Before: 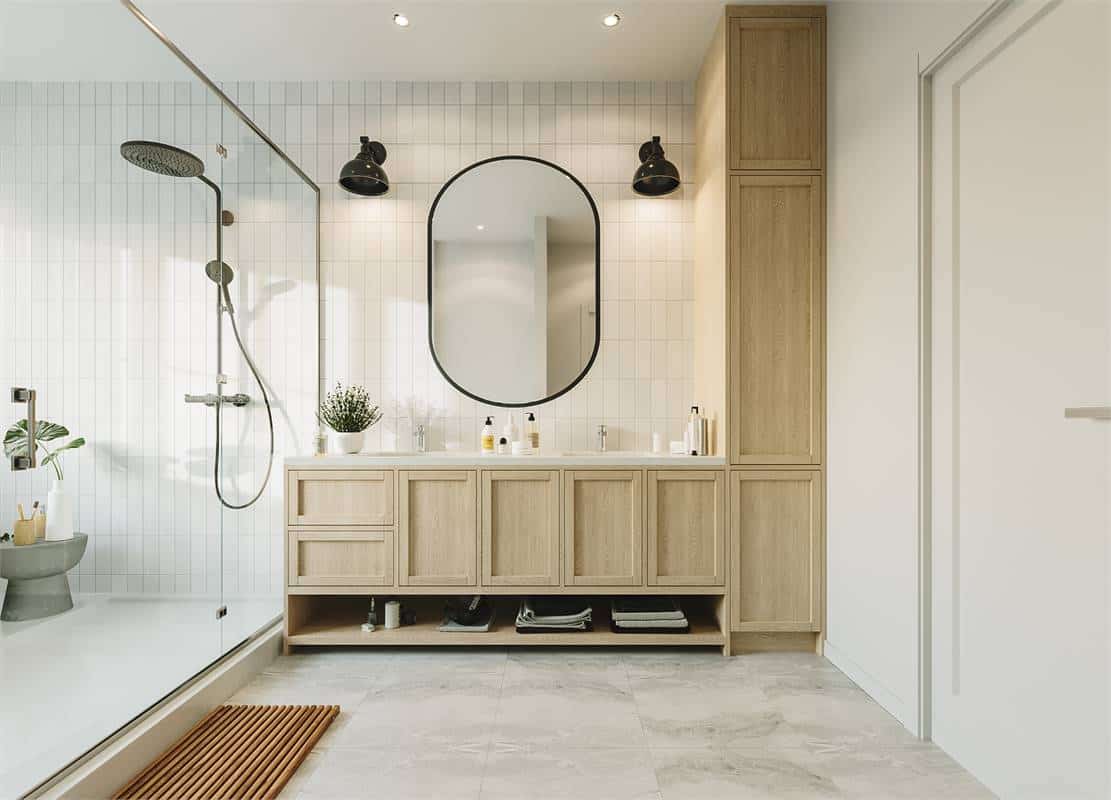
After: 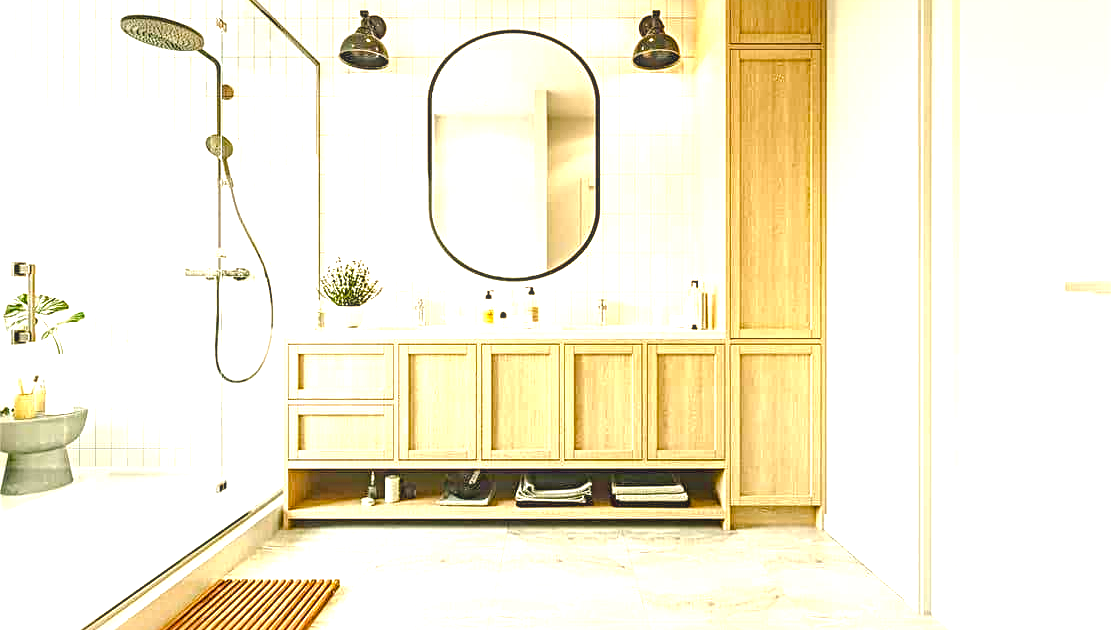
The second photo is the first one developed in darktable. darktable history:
crop and rotate: top 15.86%, bottom 5.312%
exposure: black level correction 0.001, exposure 1.399 EV, compensate exposure bias true, compensate highlight preservation false
sharpen: radius 3.987
local contrast: detail 130%
color correction: highlights b* 3.02
color calibration: x 0.328, y 0.343, temperature 5652.81 K
color balance rgb: shadows lift › chroma 0.9%, shadows lift › hue 113.81°, global offset › luminance 0.26%, linear chroma grading › global chroma 15.602%, perceptual saturation grading › global saturation 21.164%, perceptual saturation grading › highlights -19.947%, perceptual saturation grading › shadows 29.945%, perceptual brilliance grading › mid-tones 10.516%, perceptual brilliance grading › shadows 15.308%
